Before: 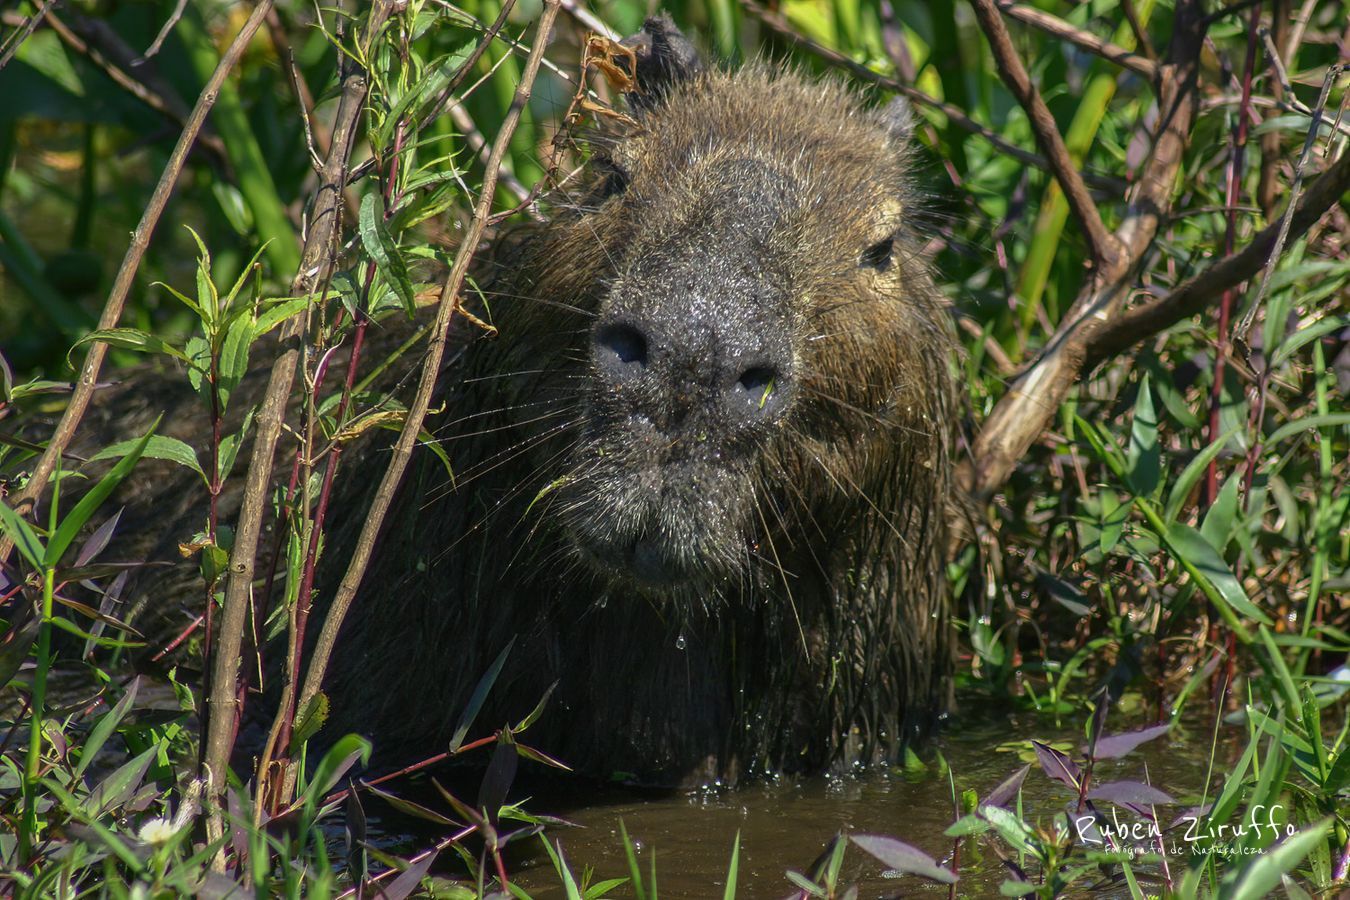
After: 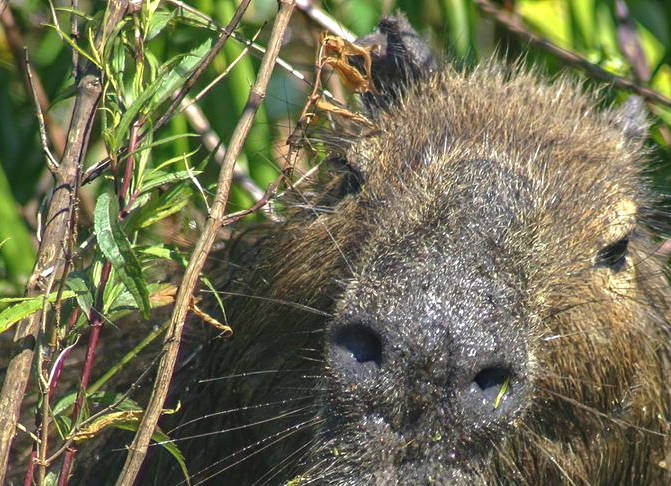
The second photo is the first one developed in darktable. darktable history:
crop: left 19.658%, right 30.577%, bottom 45.99%
exposure: black level correction -0.005, exposure 0.626 EV, compensate highlight preservation false
haze removal: compatibility mode true, adaptive false
